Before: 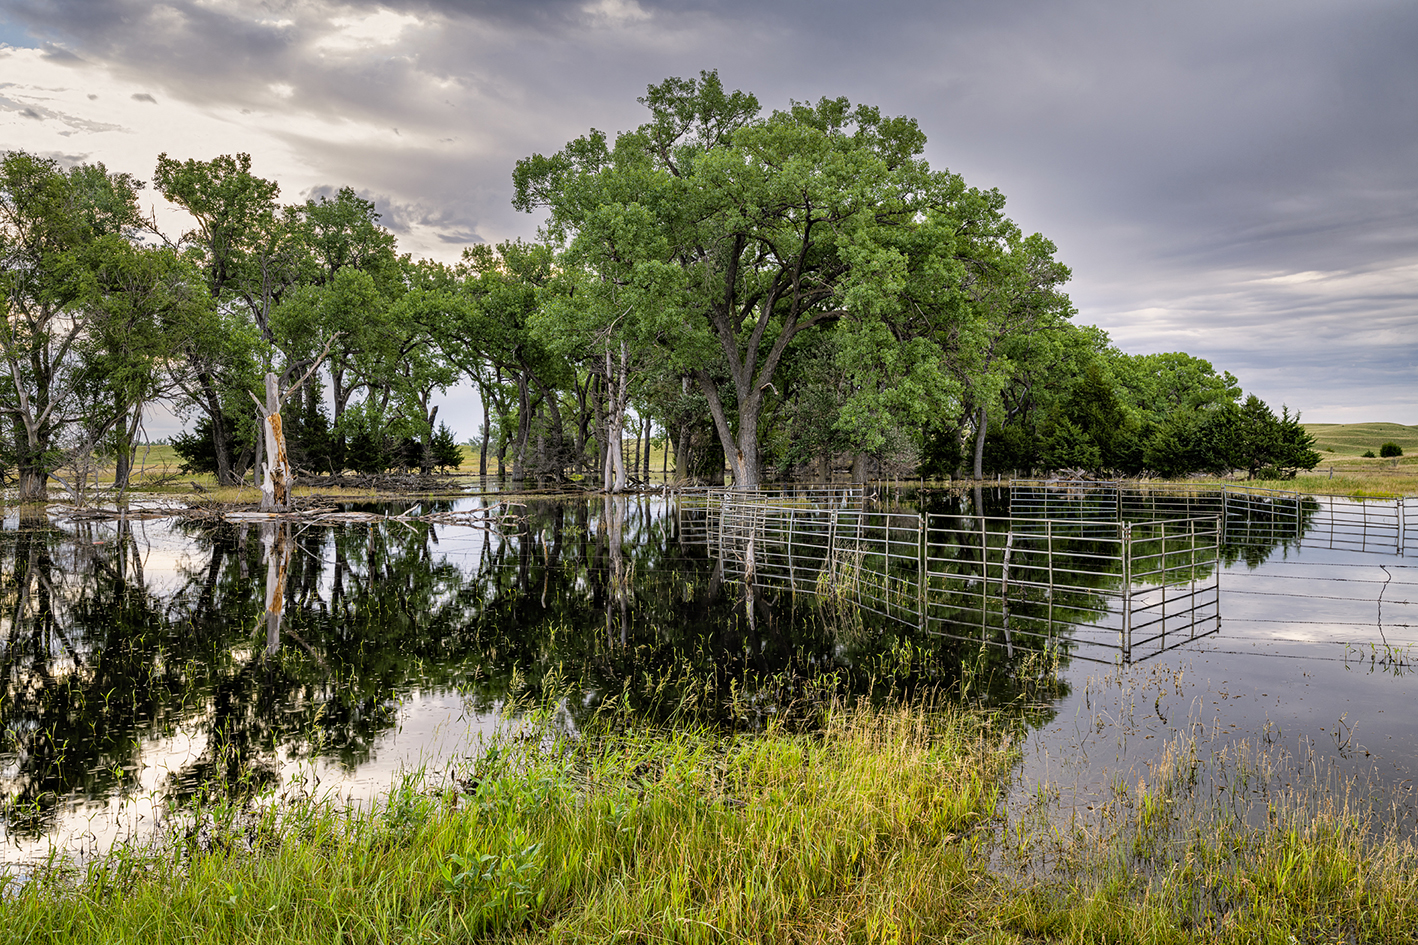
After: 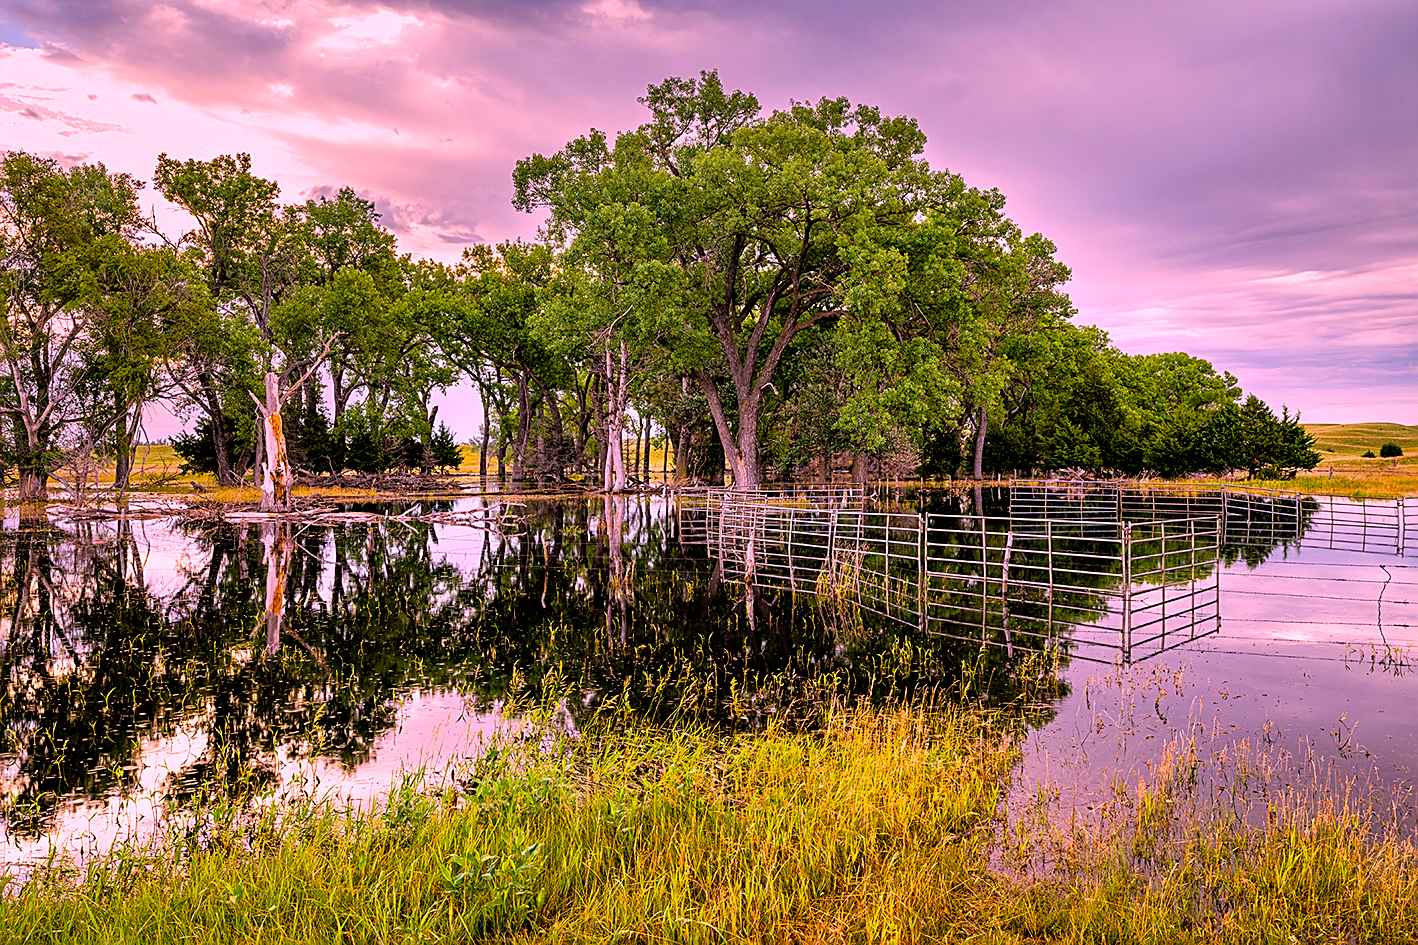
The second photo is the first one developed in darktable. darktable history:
white balance: red 1.188, blue 1.11
color balance rgb: linear chroma grading › global chroma 15%, perceptual saturation grading › global saturation 30%
sharpen: on, module defaults
